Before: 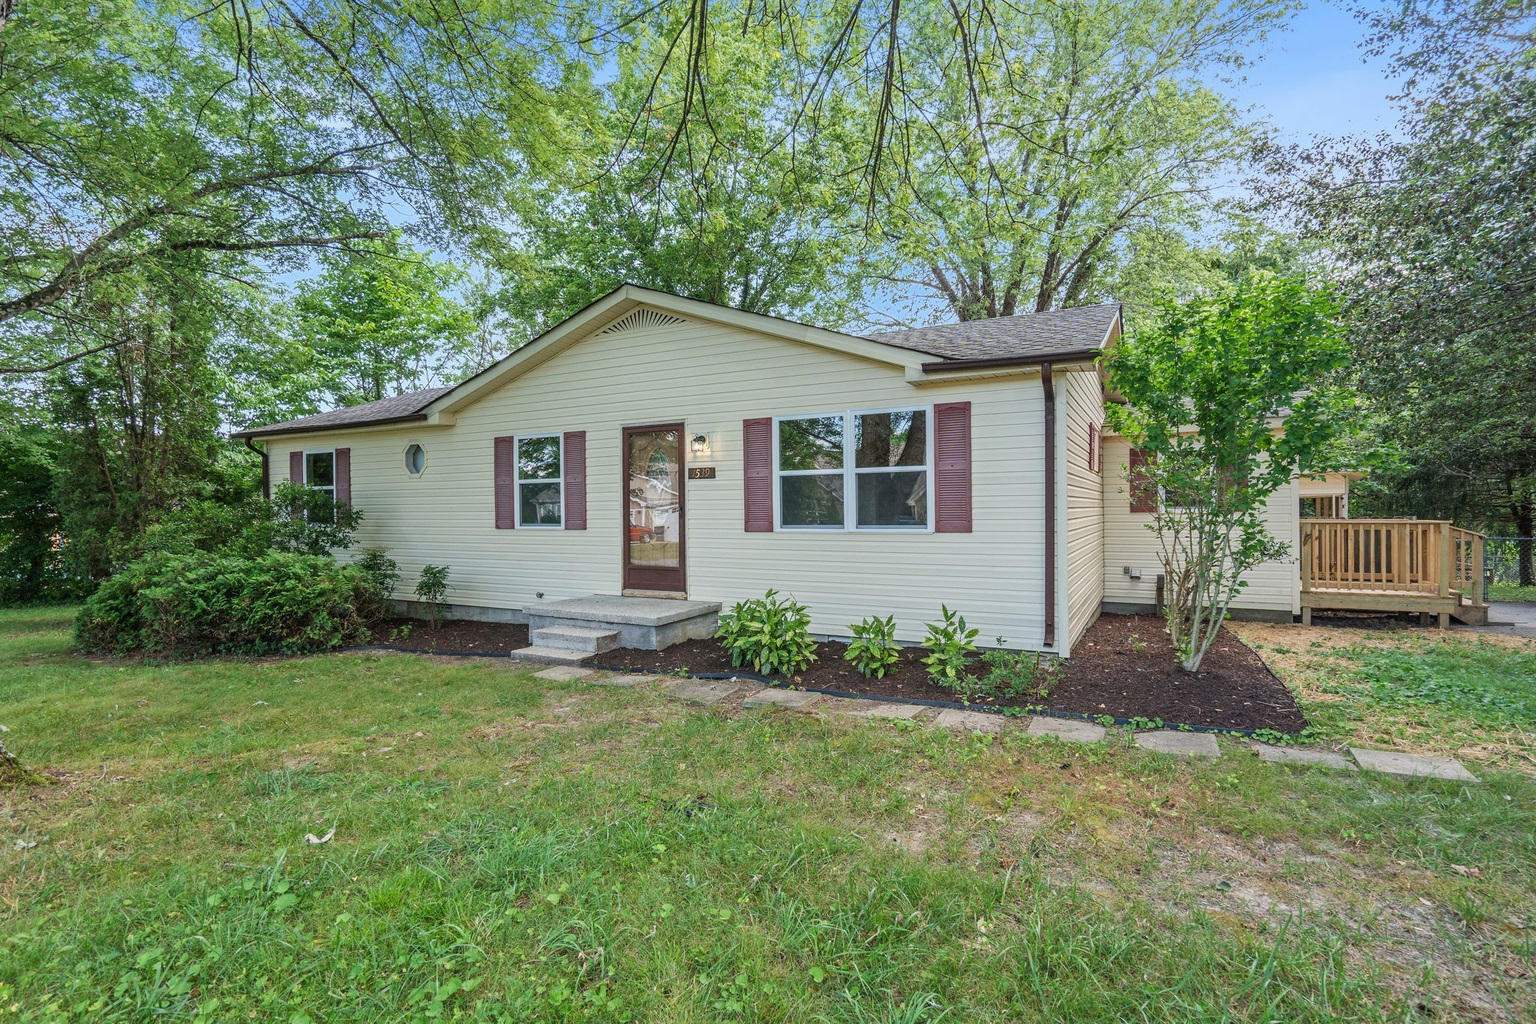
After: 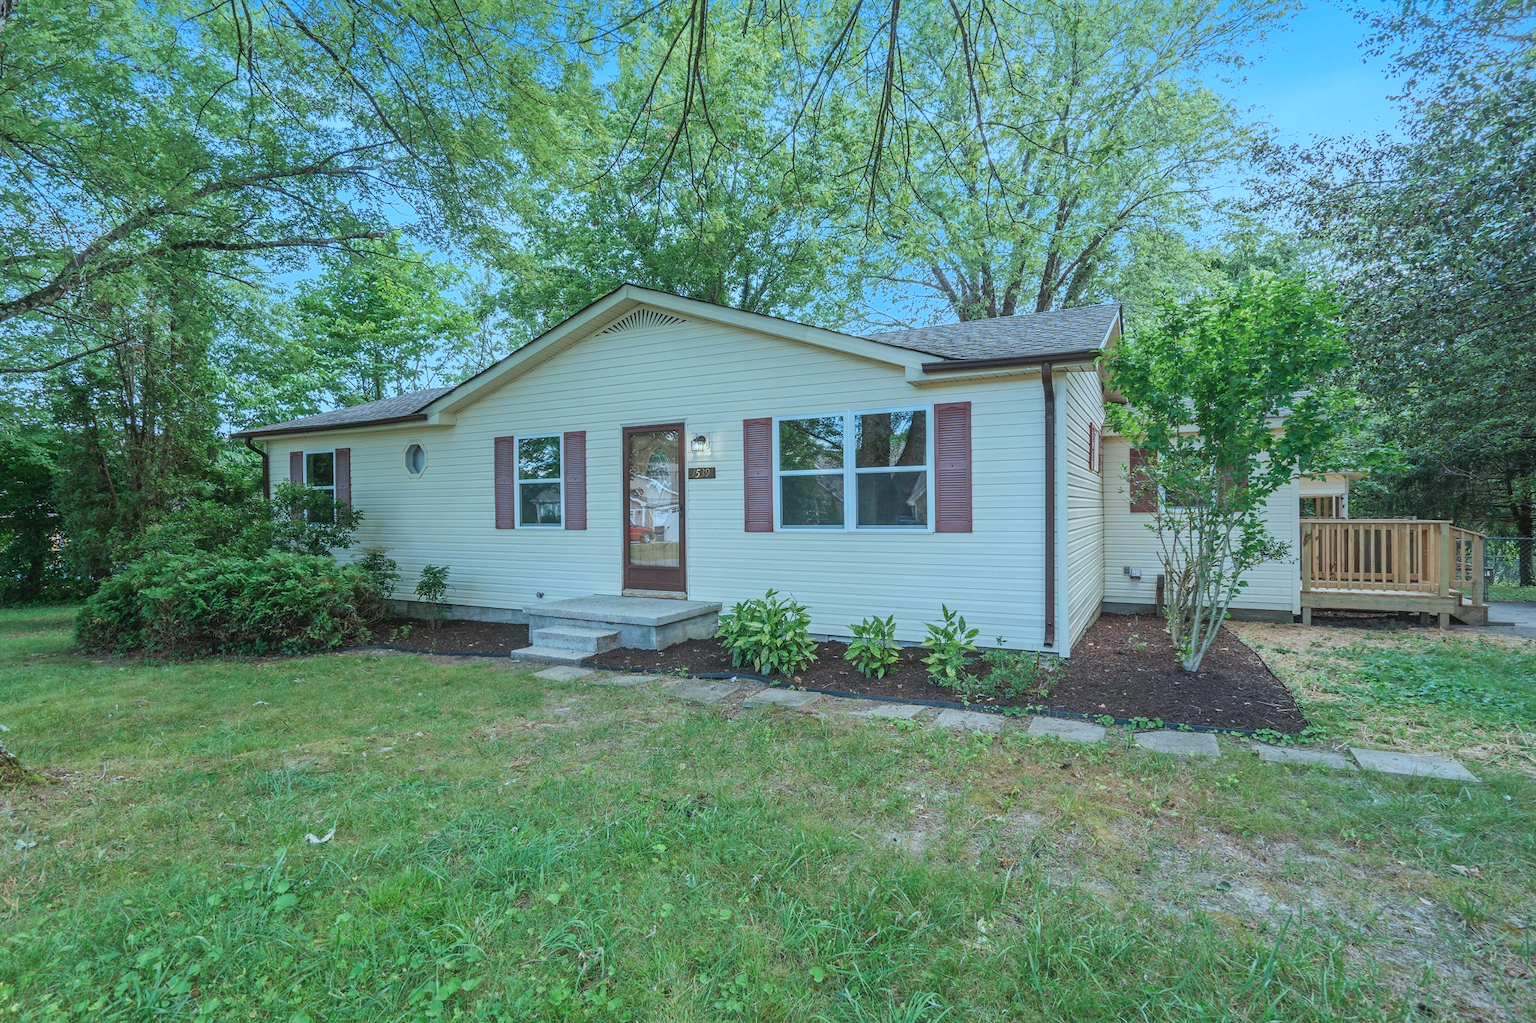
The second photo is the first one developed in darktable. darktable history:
color correction: highlights a* -10.68, highlights b* -19.28
contrast equalizer: y [[0.6 ×6], [0.55 ×6], [0 ×6], [0 ×6], [0 ×6]], mix -0.298
